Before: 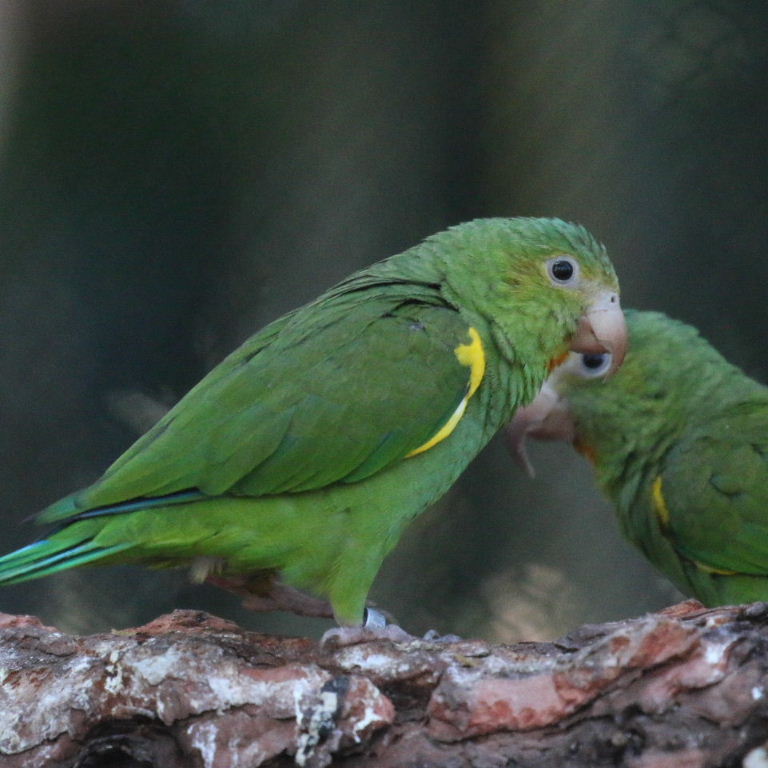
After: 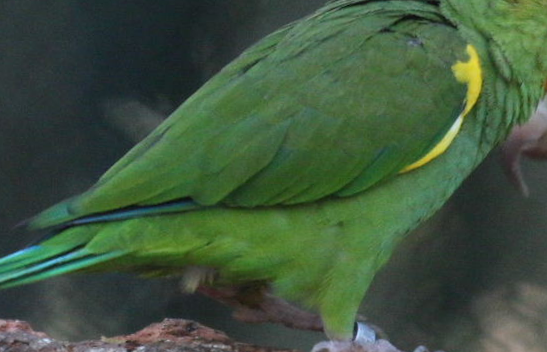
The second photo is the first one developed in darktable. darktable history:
rotate and perspective: rotation 1.57°, crop left 0.018, crop right 0.982, crop top 0.039, crop bottom 0.961
crop: top 36.498%, right 27.964%, bottom 14.995%
